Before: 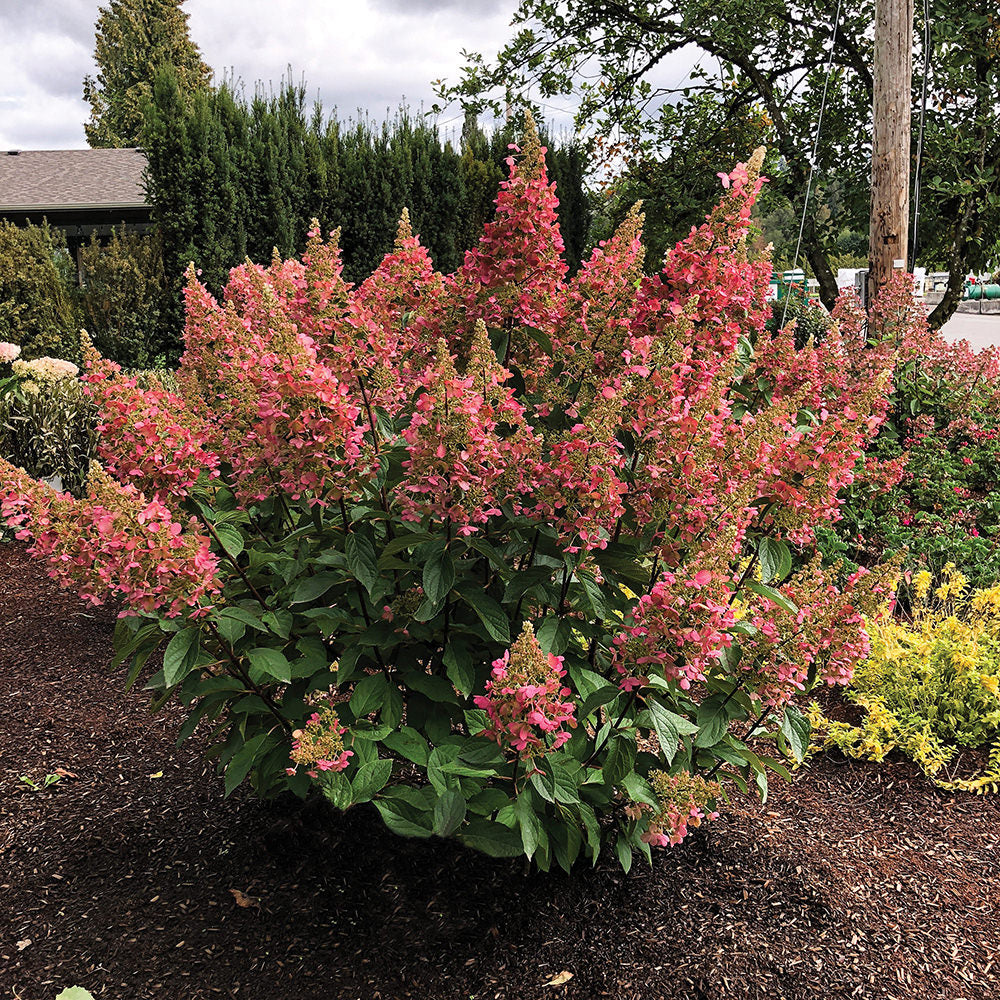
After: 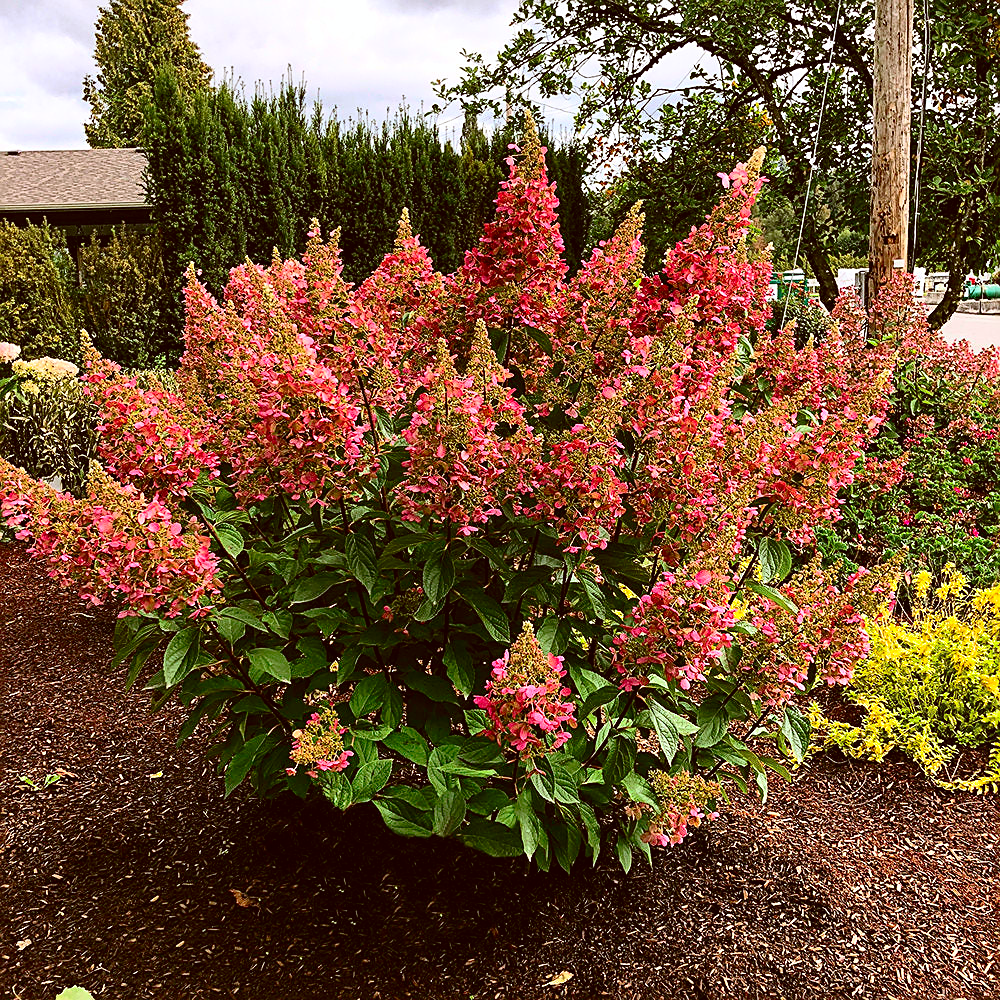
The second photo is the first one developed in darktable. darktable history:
color correction: highlights a* -0.563, highlights b* 0.167, shadows a* 4.5, shadows b* 20.81
shadows and highlights: on, module defaults
contrast brightness saturation: contrast 0.408, brightness 0.049, saturation 0.26
sharpen: on, module defaults
